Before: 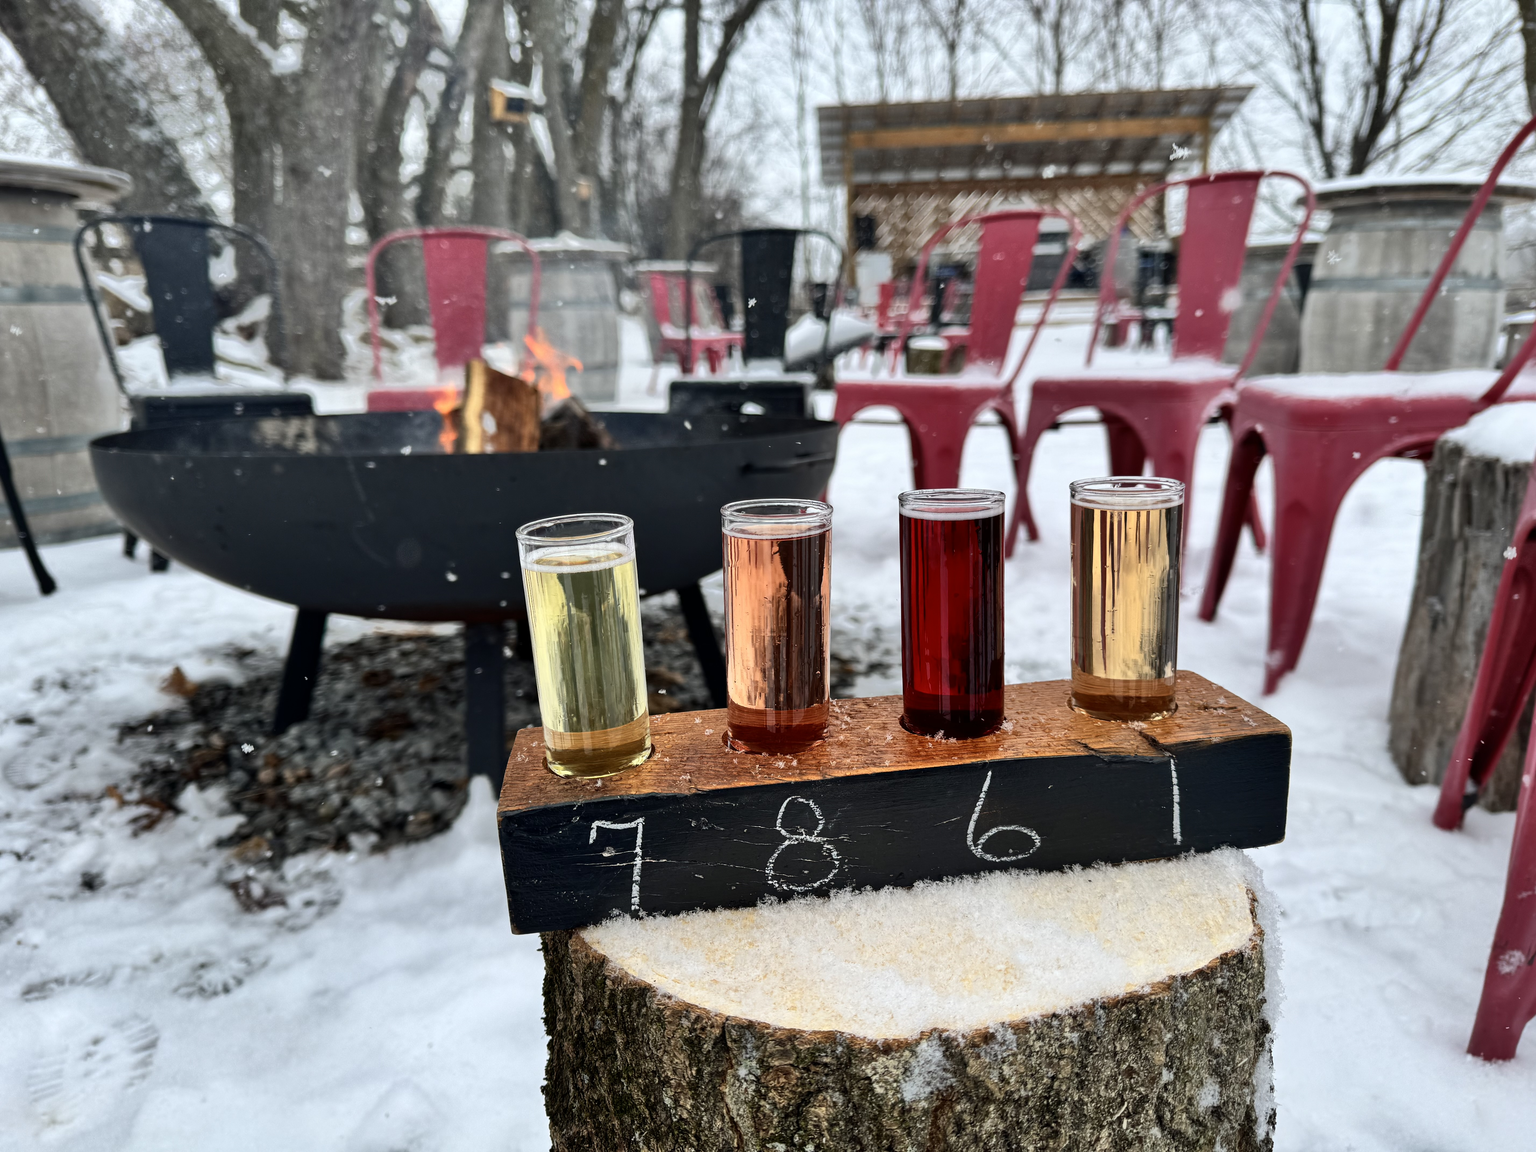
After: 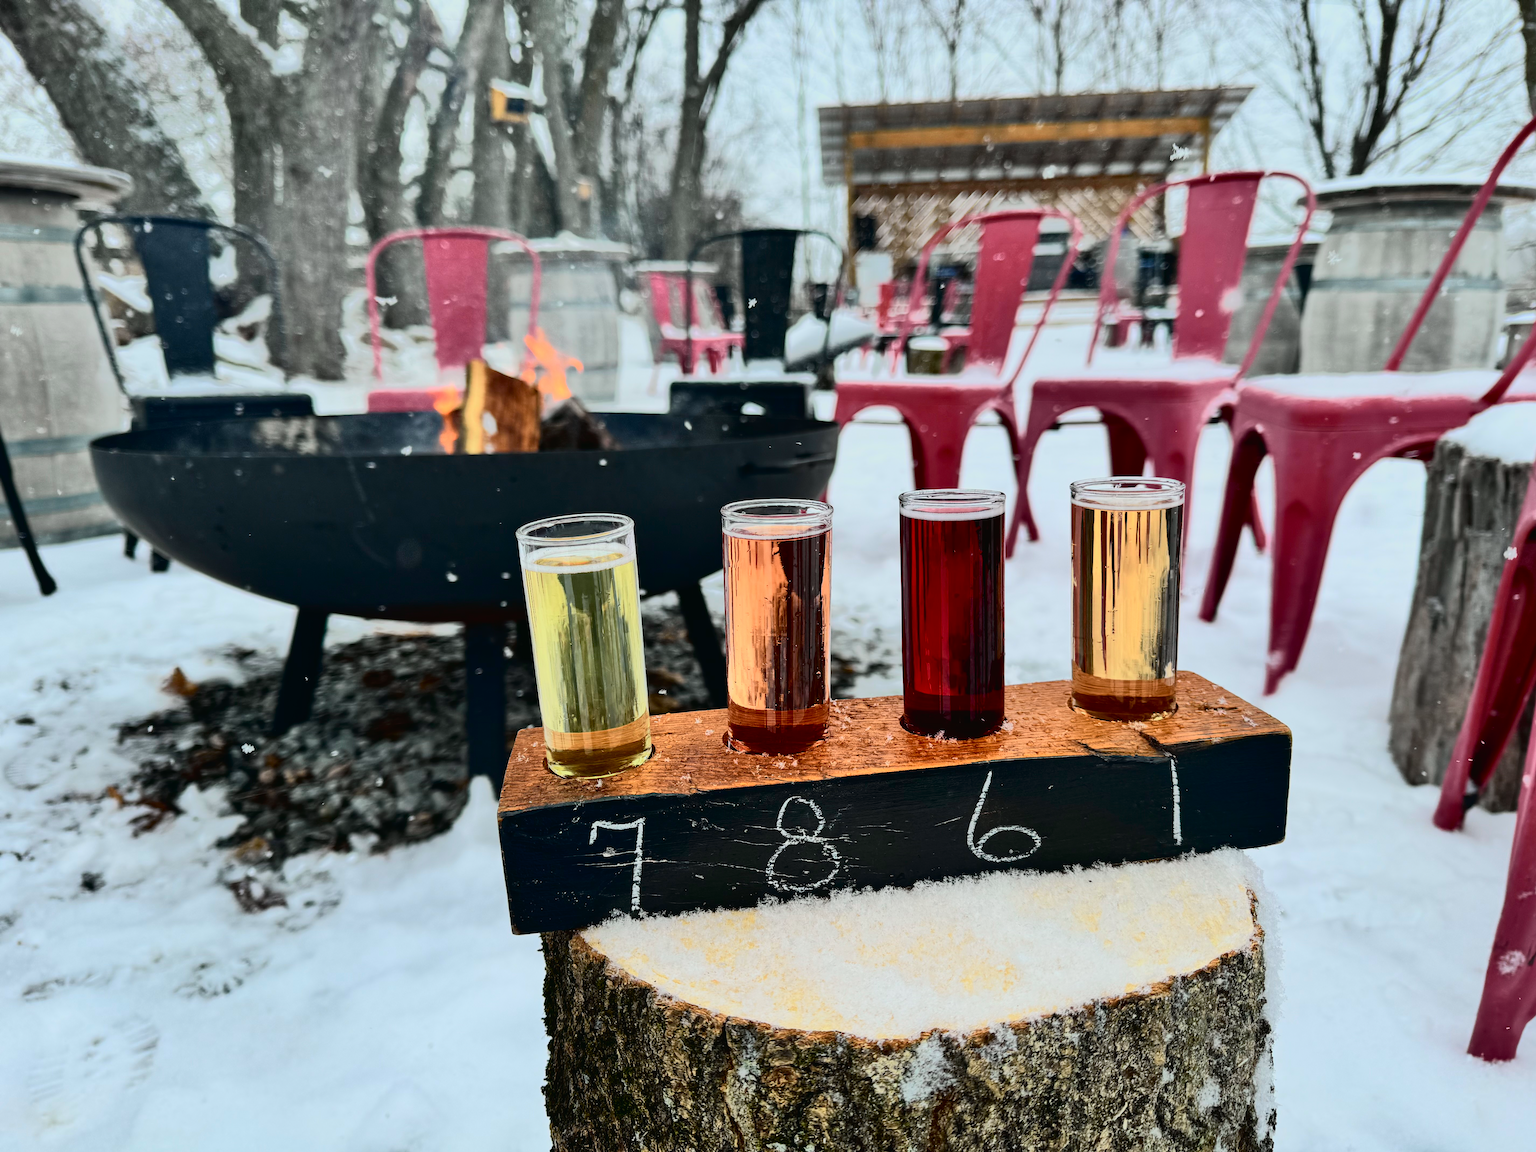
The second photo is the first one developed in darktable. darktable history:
tone curve: curves: ch0 [(0, 0.017) (0.091, 0.046) (0.298, 0.287) (0.439, 0.482) (0.64, 0.729) (0.785, 0.817) (0.995, 0.917)]; ch1 [(0, 0) (0.384, 0.365) (0.463, 0.447) (0.486, 0.474) (0.503, 0.497) (0.526, 0.52) (0.555, 0.564) (0.578, 0.595) (0.638, 0.644) (0.766, 0.773) (1, 1)]; ch2 [(0, 0) (0.374, 0.344) (0.449, 0.434) (0.501, 0.501) (0.528, 0.519) (0.569, 0.589) (0.61, 0.646) (0.666, 0.688) (1, 1)], color space Lab, independent channels, preserve colors none
